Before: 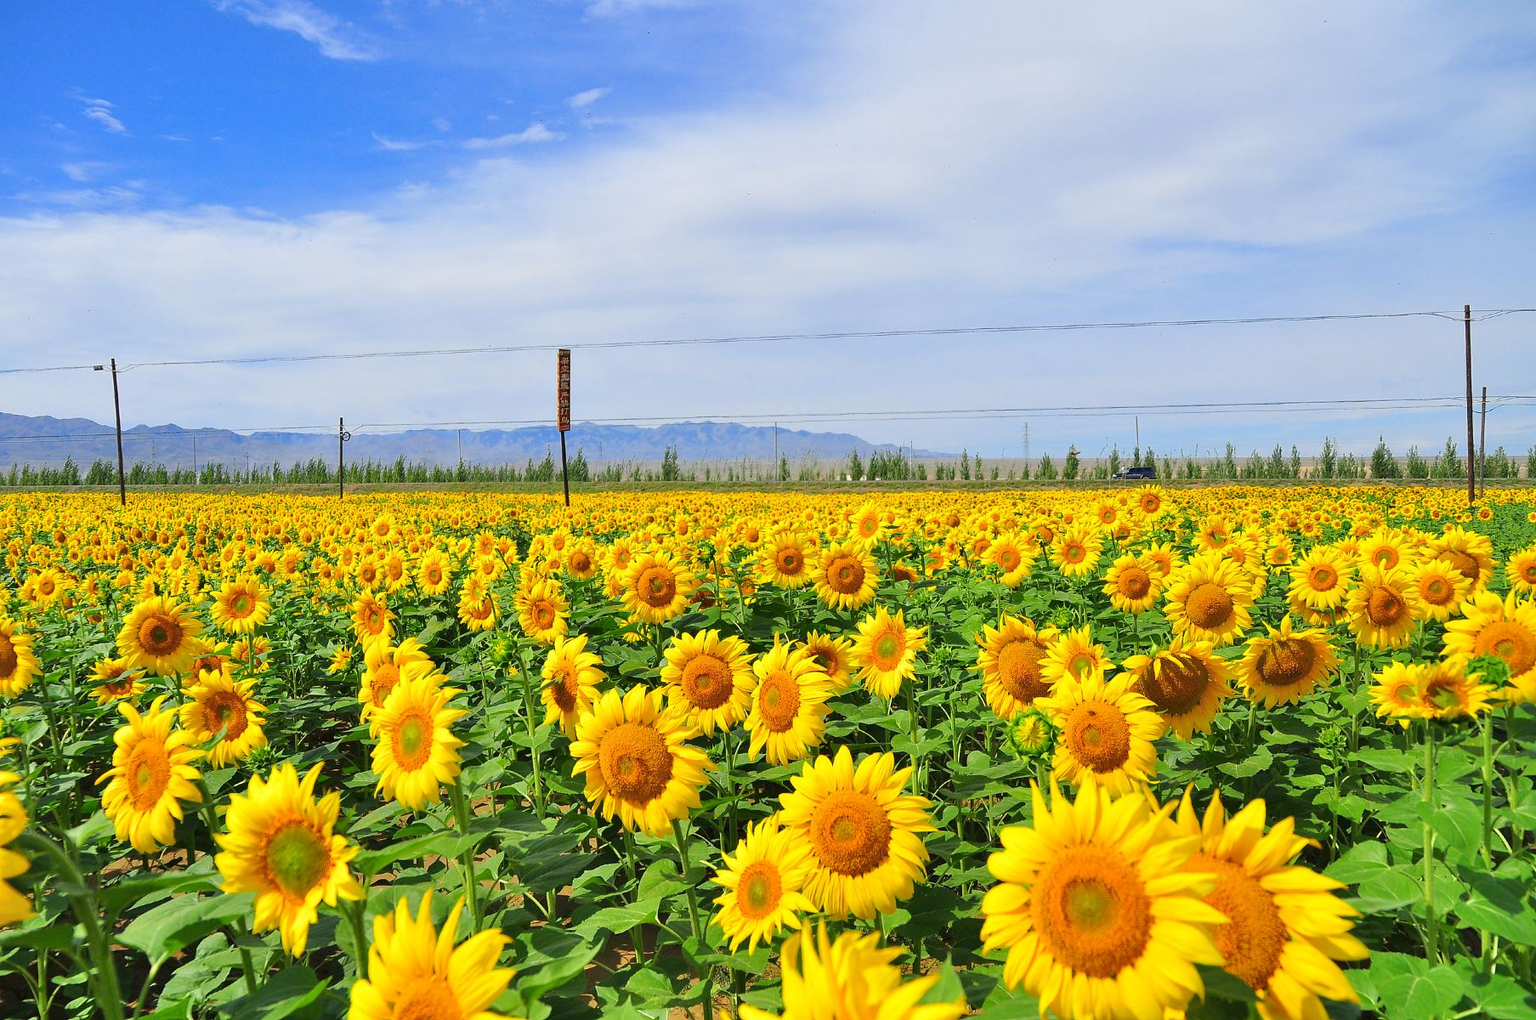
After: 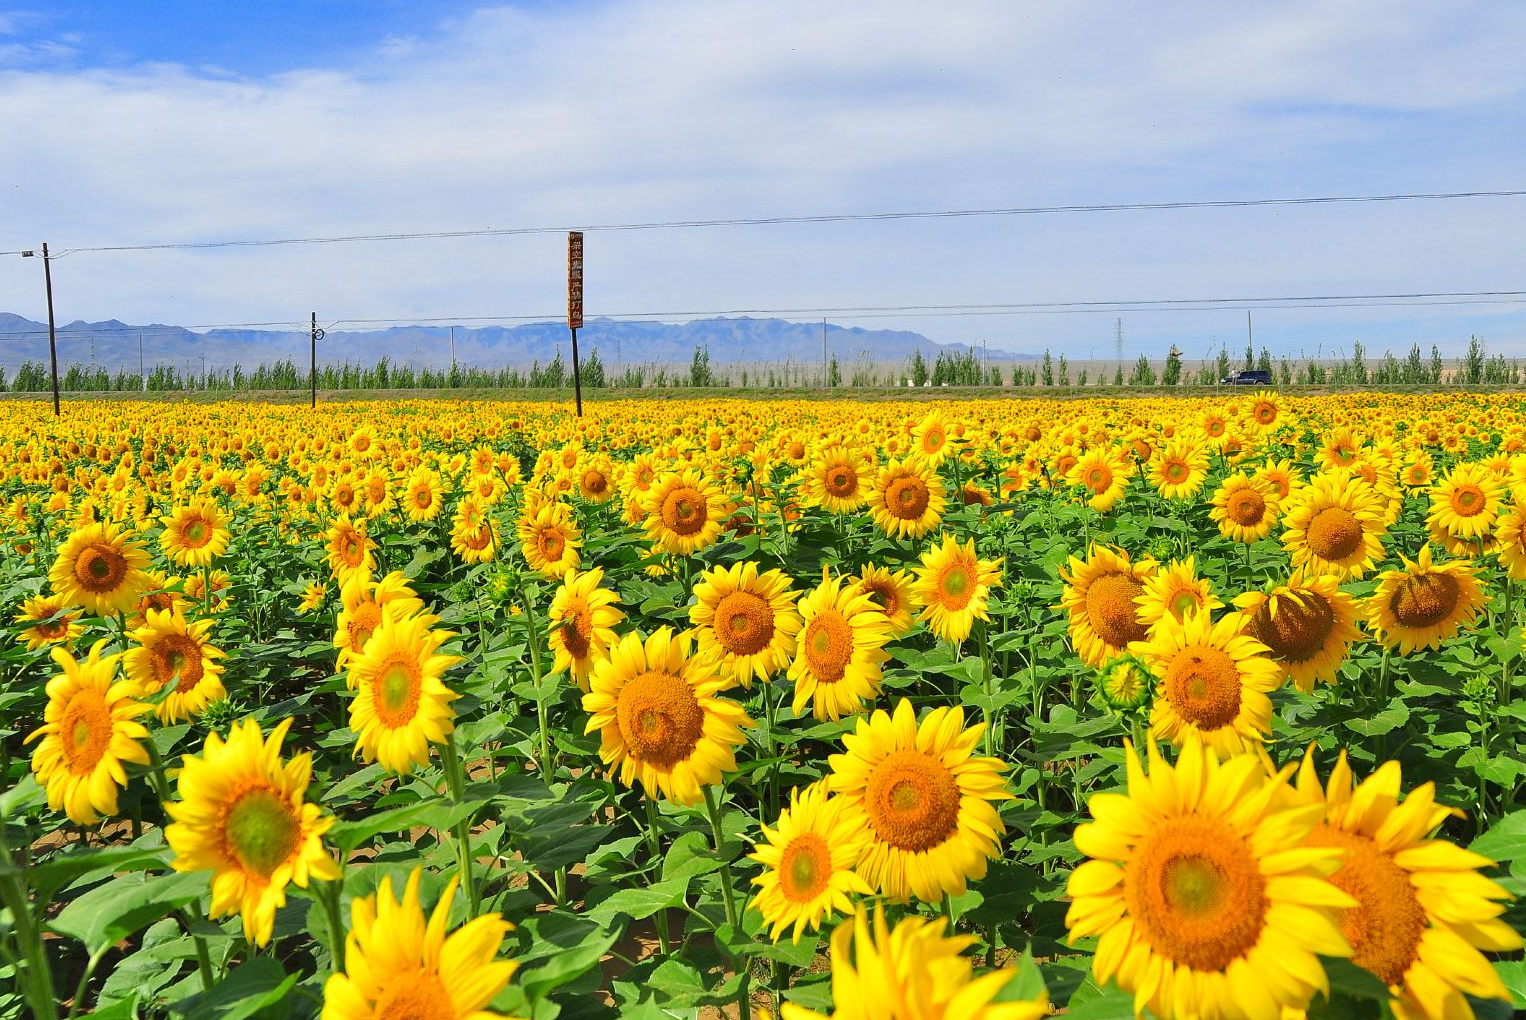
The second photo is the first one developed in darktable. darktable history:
crop and rotate: left 4.882%, top 14.997%, right 10.651%
